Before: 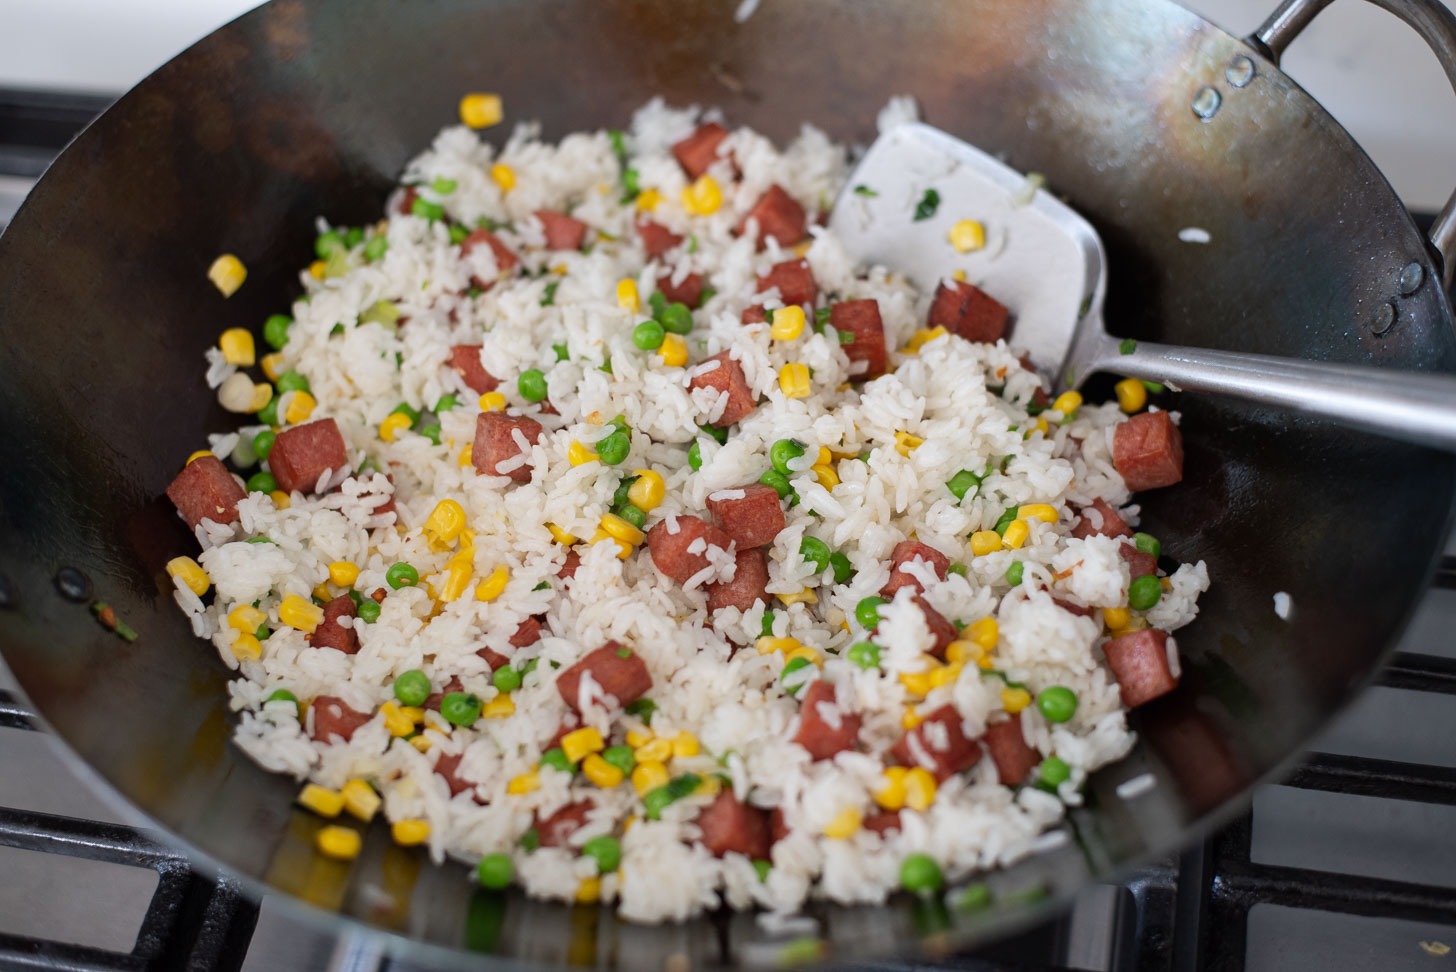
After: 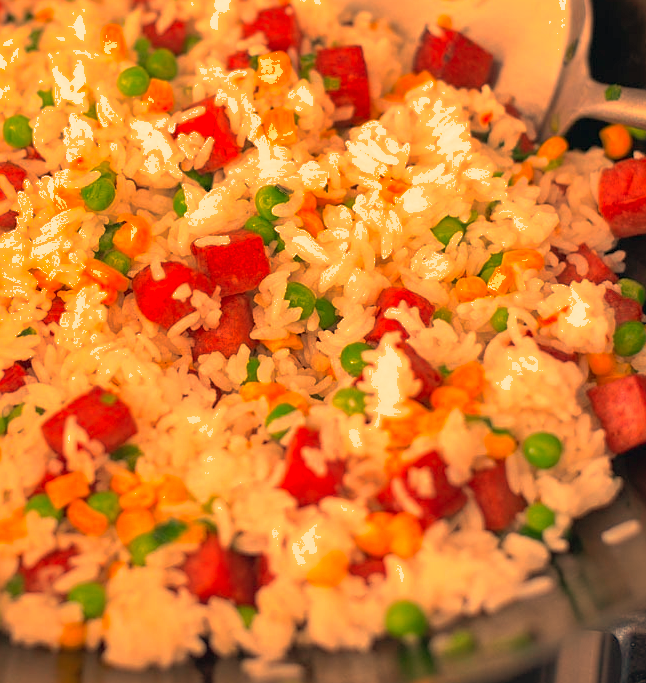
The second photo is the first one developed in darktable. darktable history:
exposure: exposure 0.191 EV, compensate highlight preservation false
shadows and highlights: on, module defaults
color balance: mode lift, gamma, gain (sRGB), lift [1, 1, 1.022, 1.026]
sharpen: radius 1.272, amount 0.305, threshold 0
bloom: size 3%, threshold 100%, strength 0%
vibrance: vibrance 75%
white balance: red 1.467, blue 0.684
crop: left 35.432%, top 26.233%, right 20.145%, bottom 3.432%
